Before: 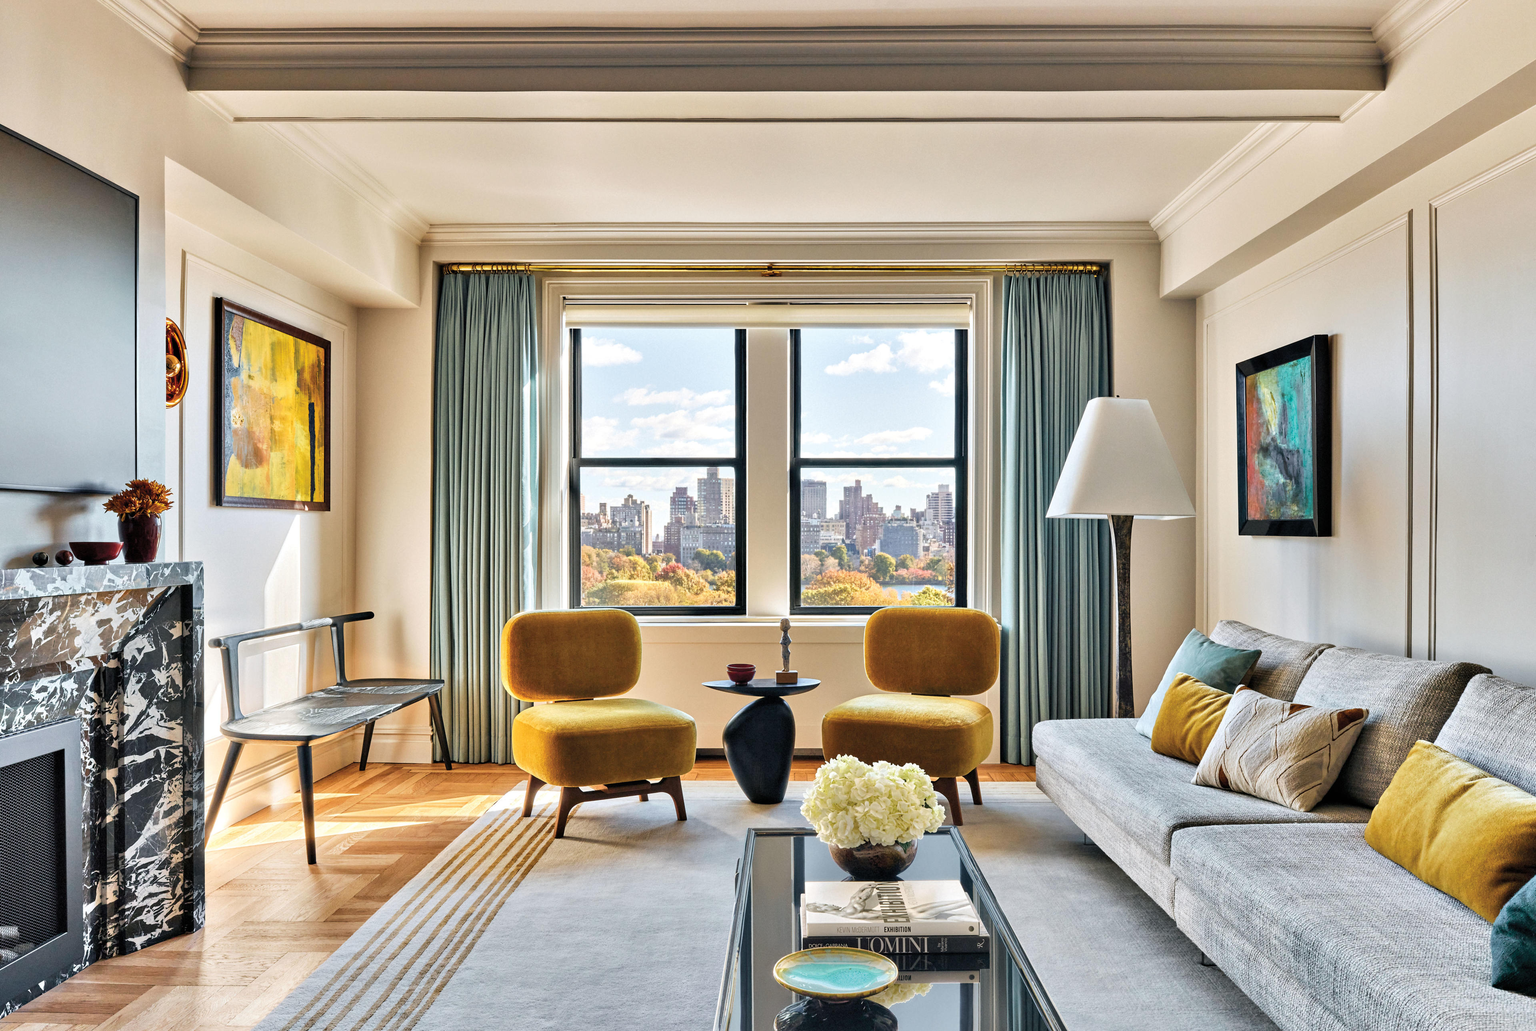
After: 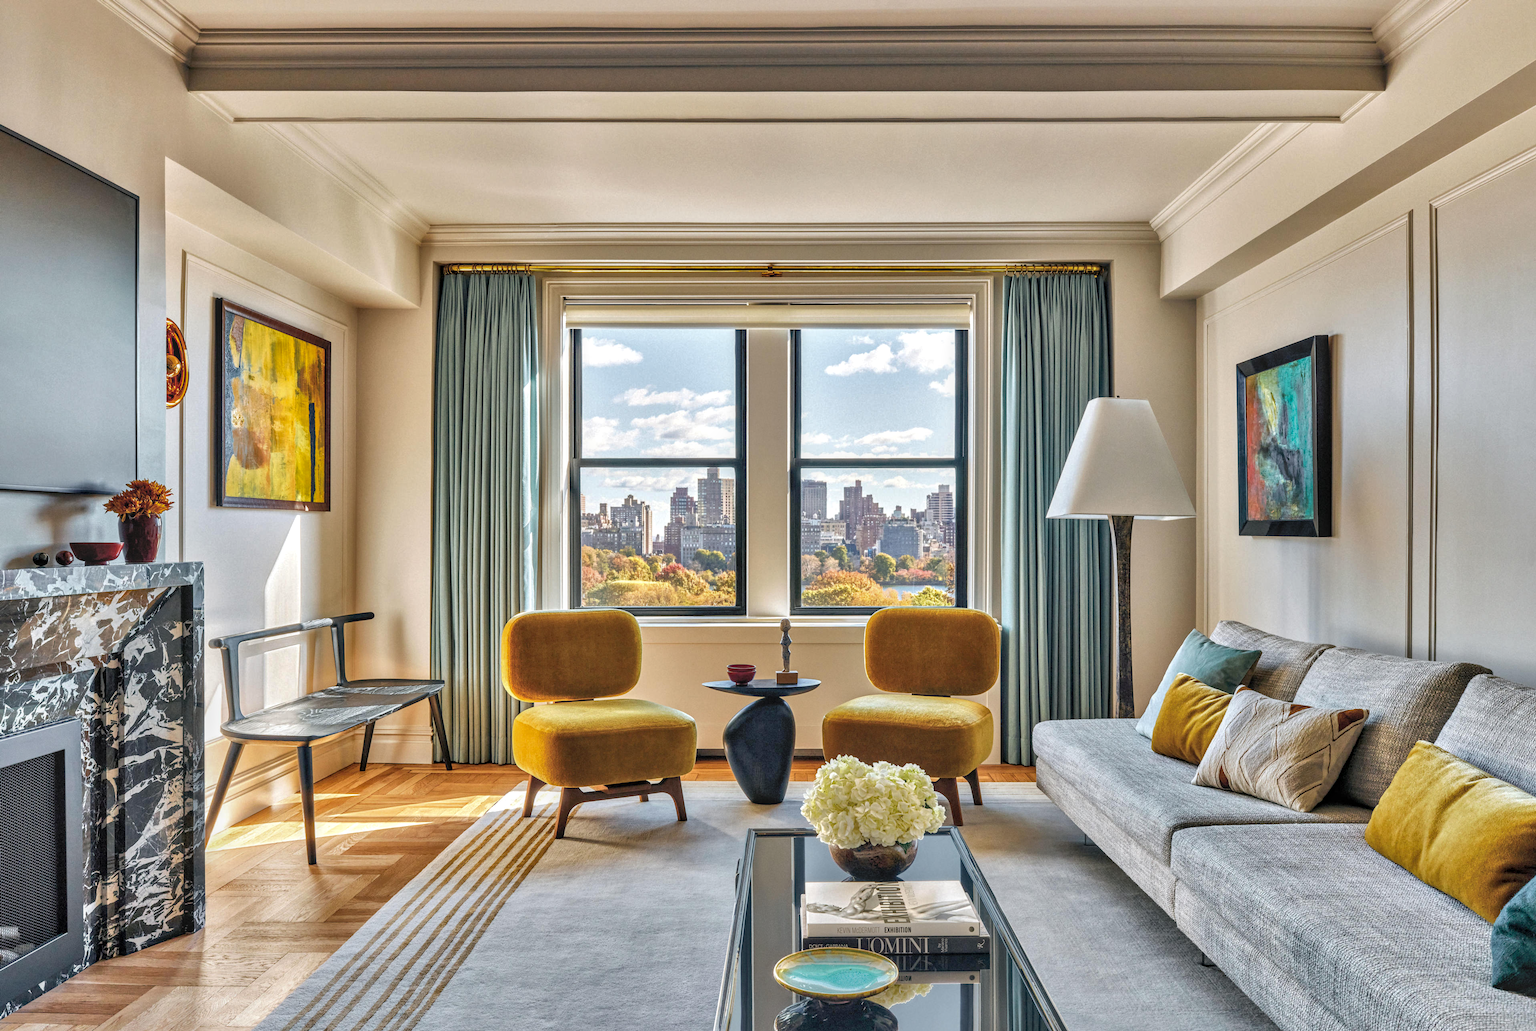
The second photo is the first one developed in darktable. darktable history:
local contrast: highlights 2%, shadows 1%, detail 133%
shadows and highlights: on, module defaults
